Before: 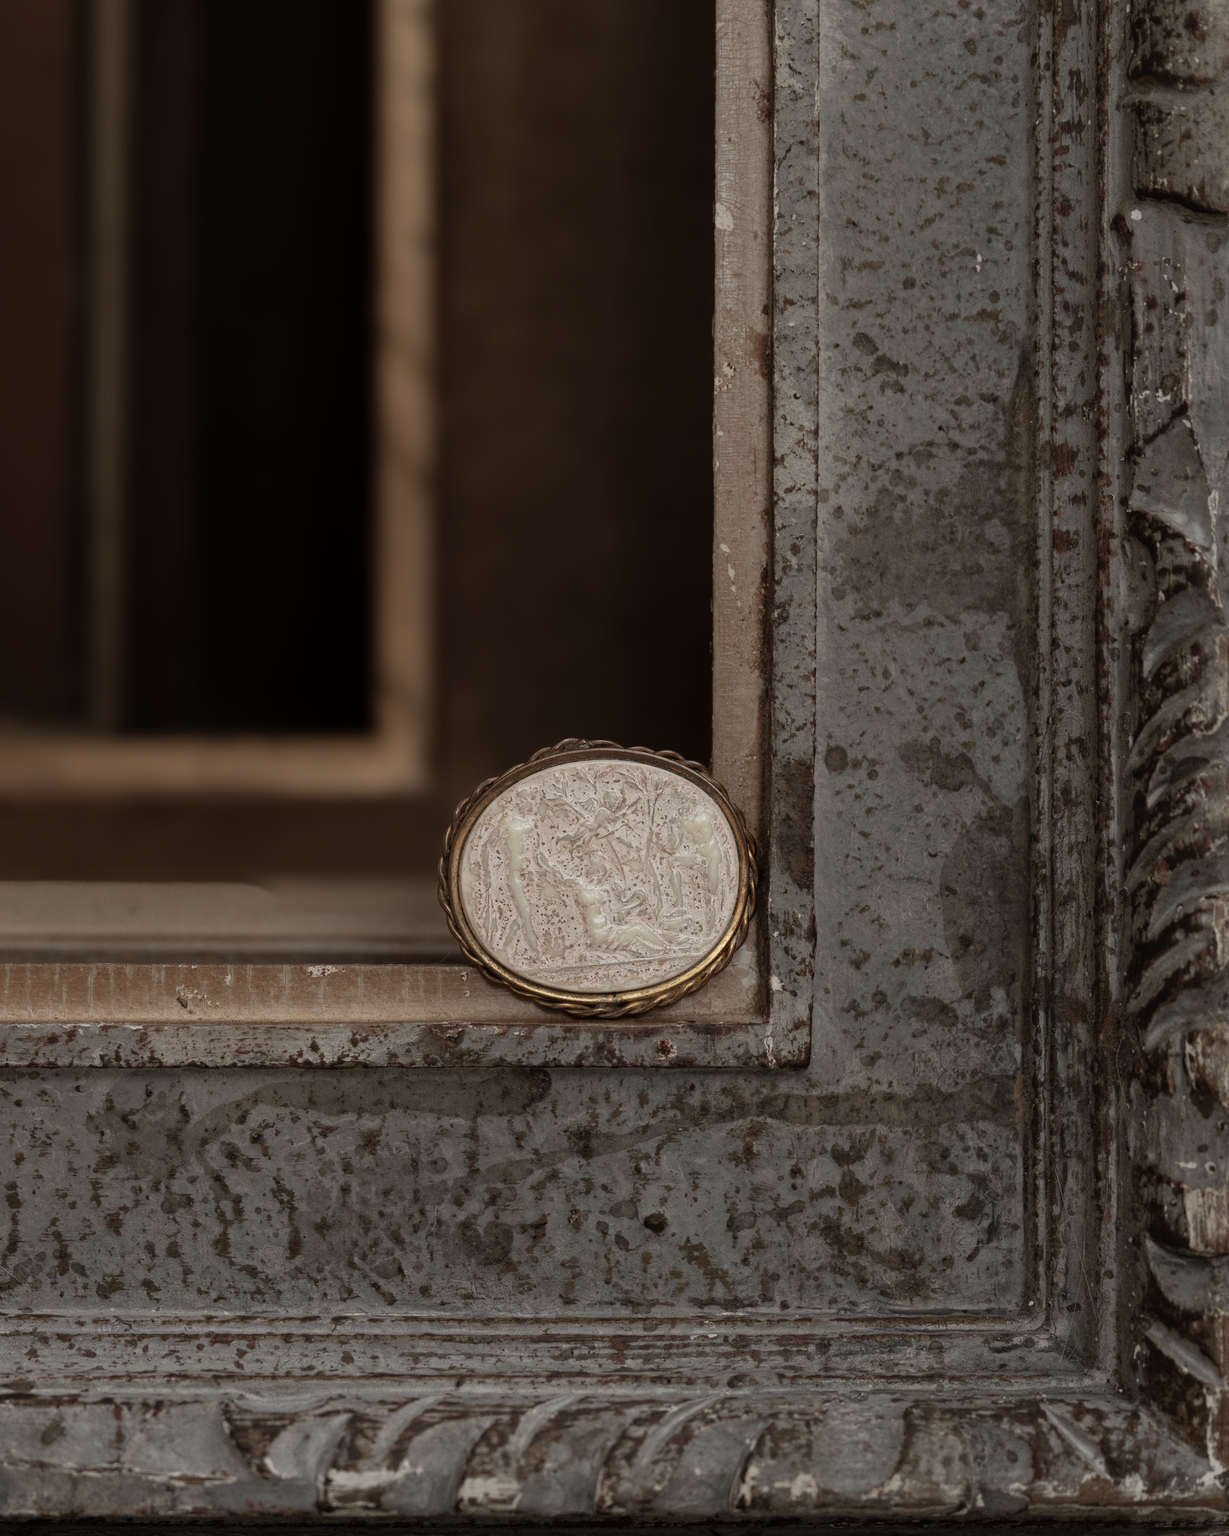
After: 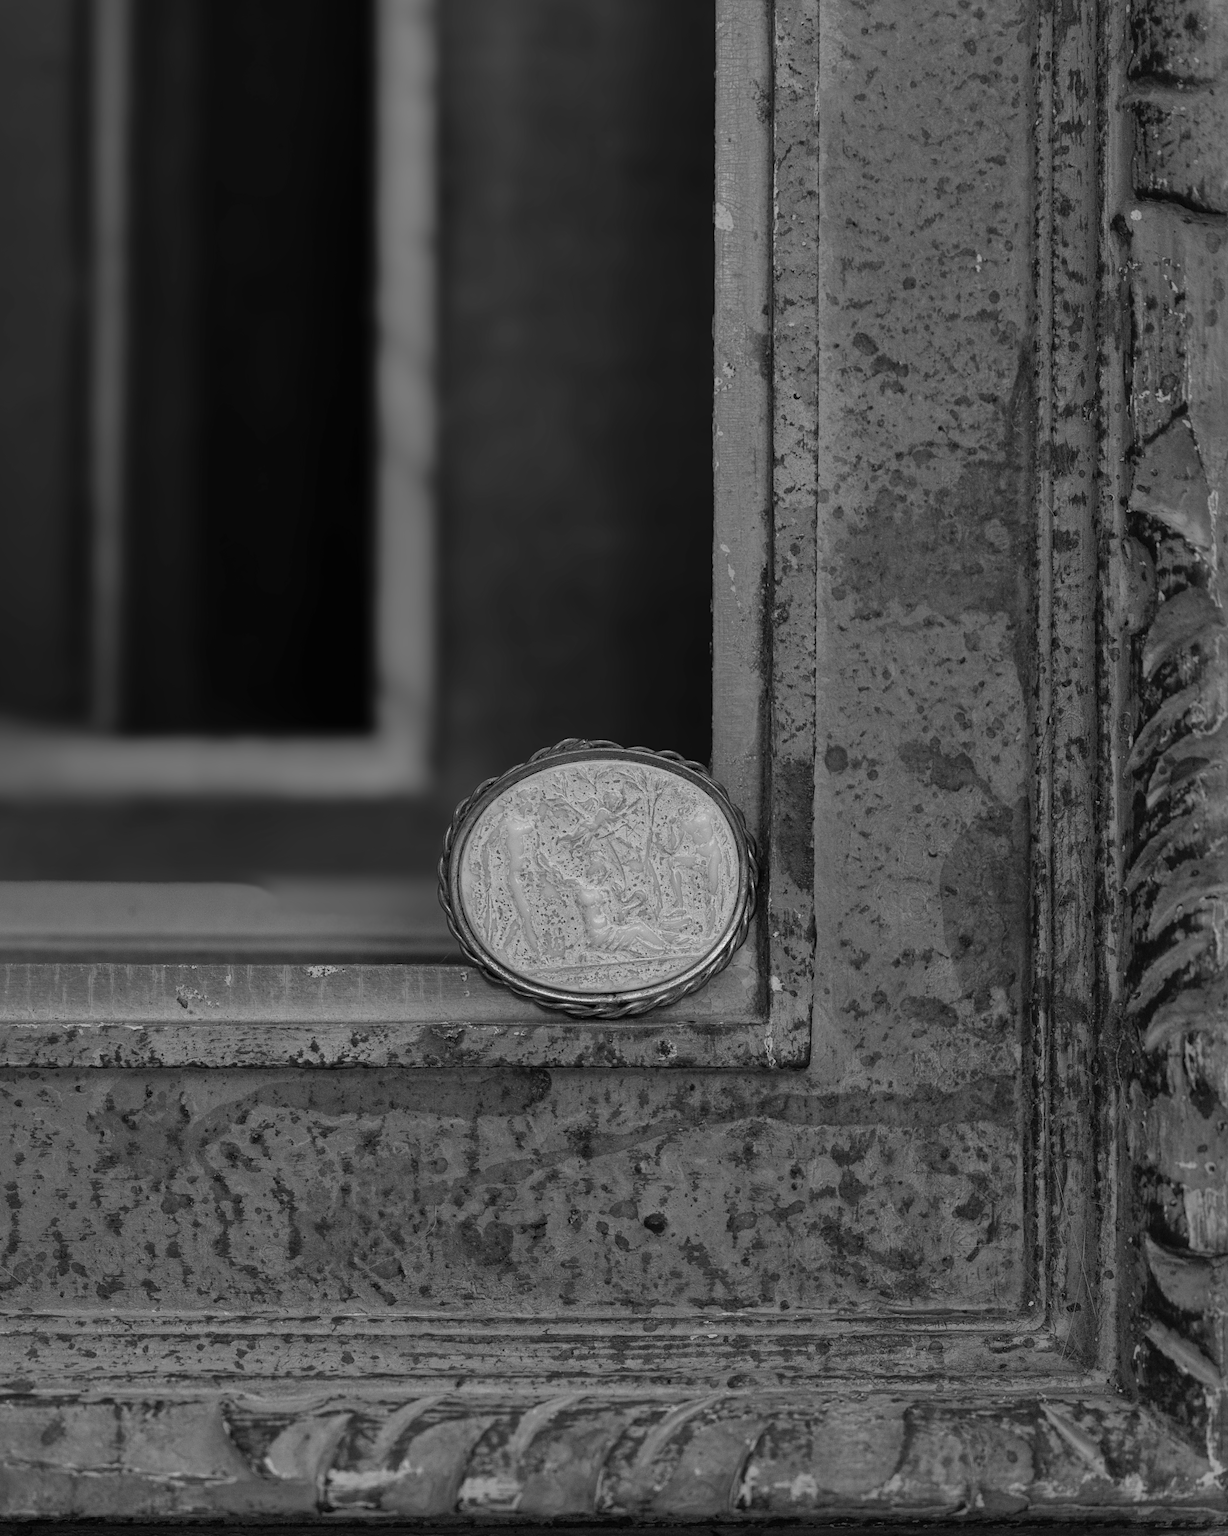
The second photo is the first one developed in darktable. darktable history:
shadows and highlights: on, module defaults
color calibration: output gray [0.714, 0.278, 0, 0], illuminant as shot in camera, x 0.359, y 0.362, temperature 4558.99 K
sharpen: amount 0.205
